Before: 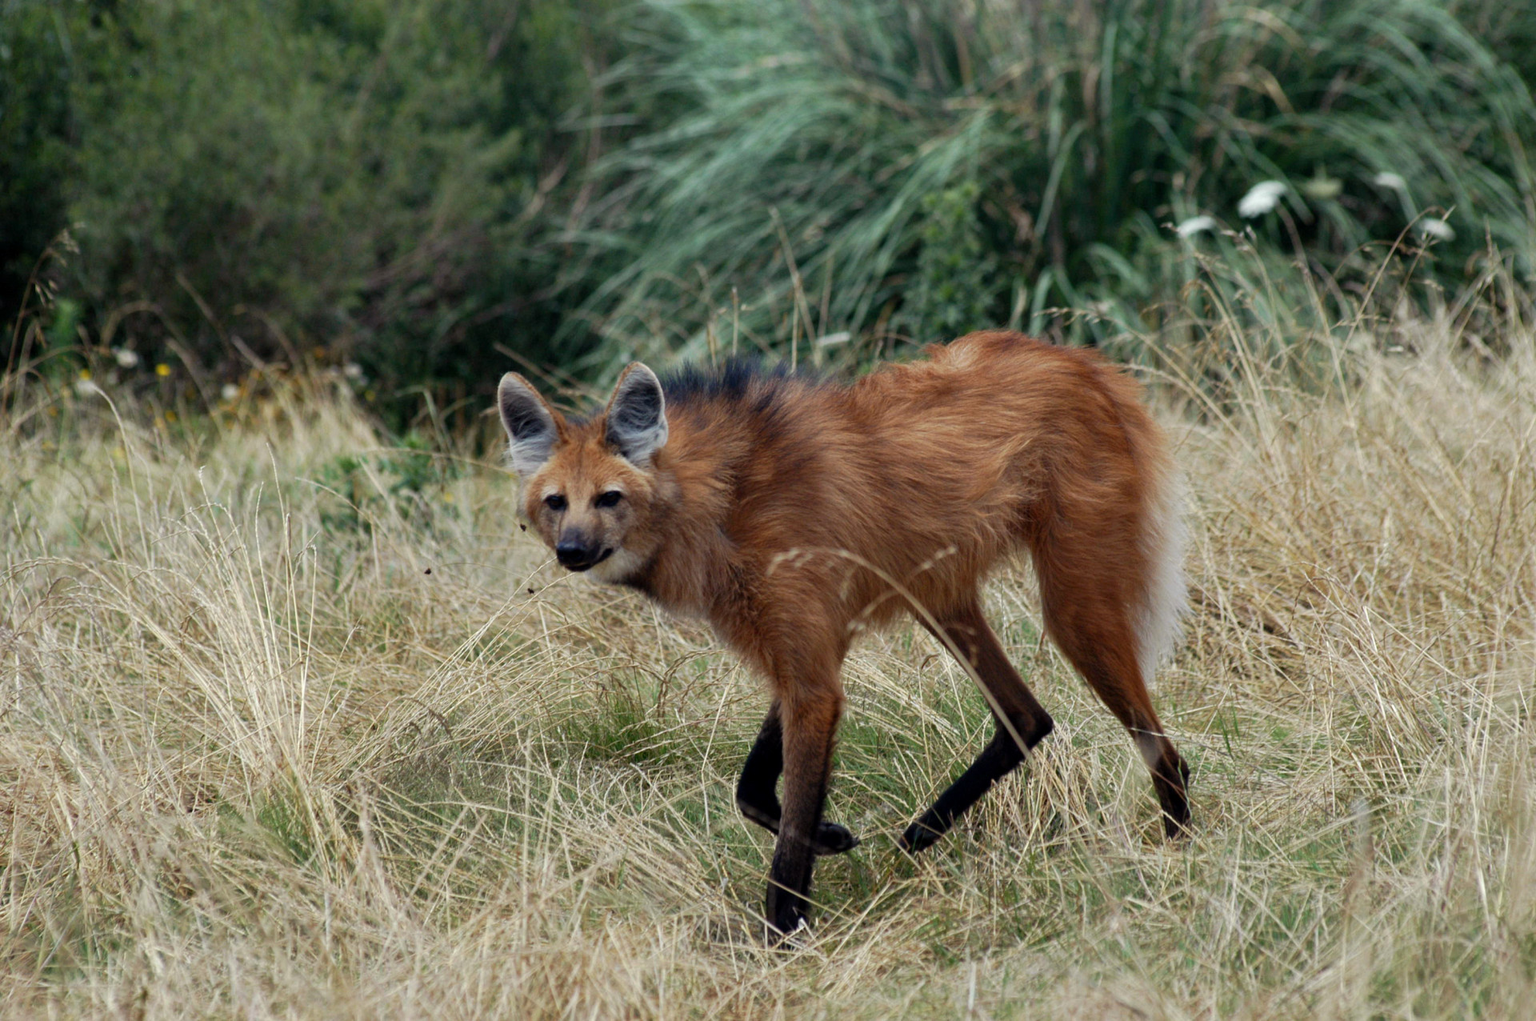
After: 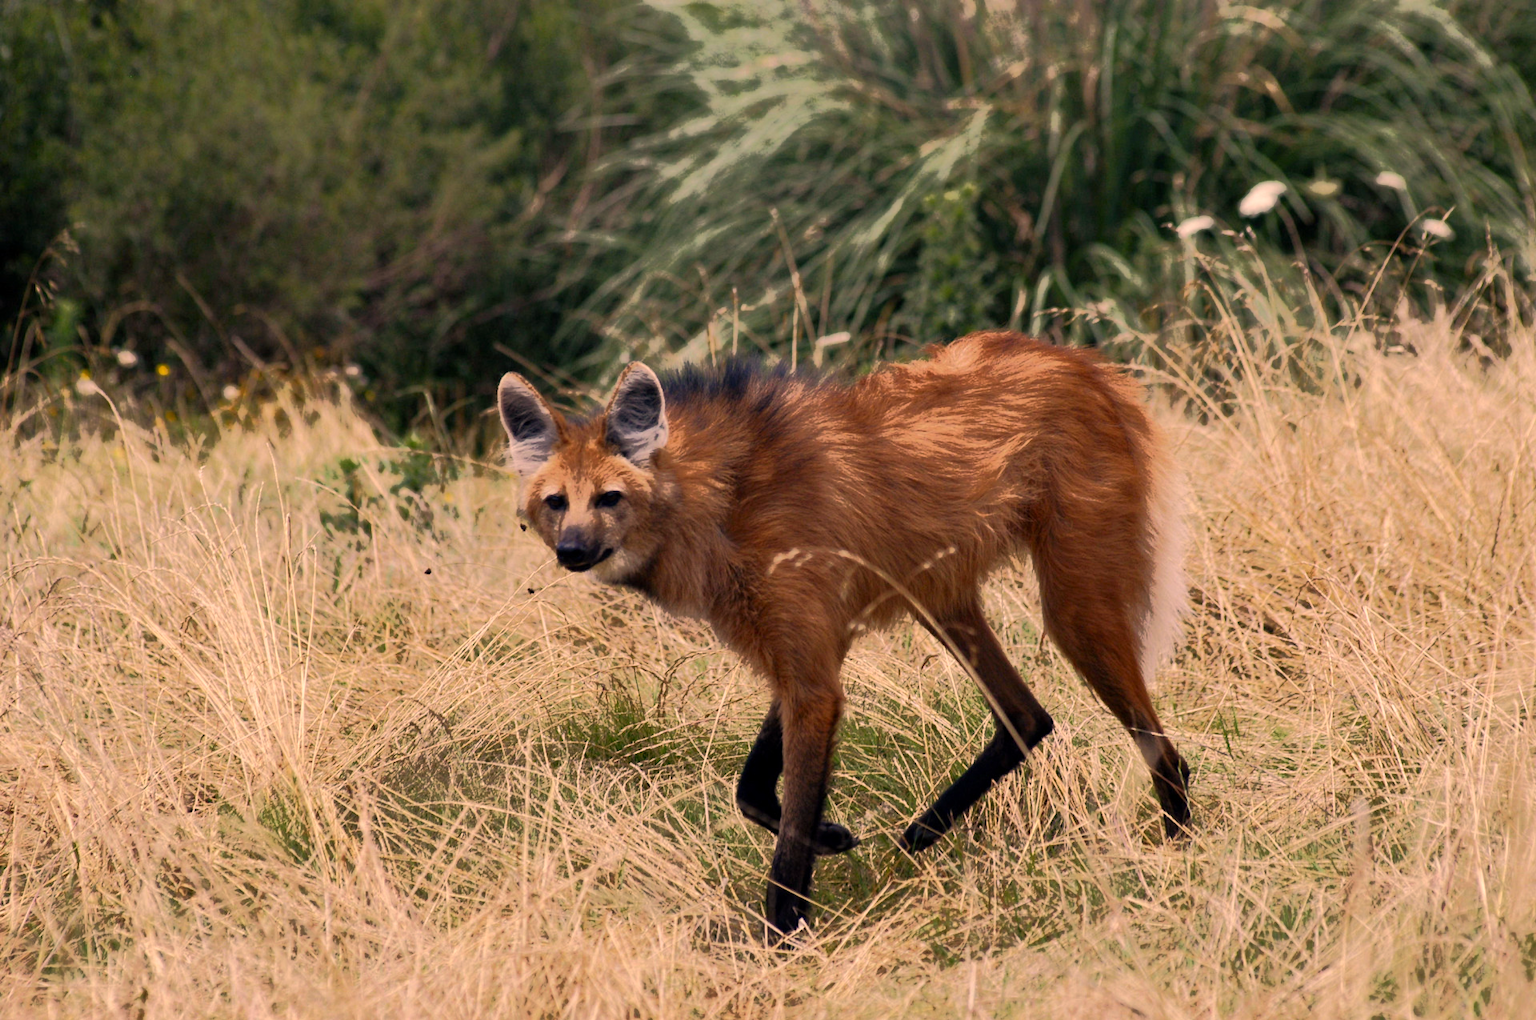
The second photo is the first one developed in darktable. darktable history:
color correction: highlights a* 21.1, highlights b* 19.74
tone curve: curves: ch0 [(0, 0) (0.003, 0.003) (0.011, 0.011) (0.025, 0.024) (0.044, 0.043) (0.069, 0.067) (0.1, 0.096) (0.136, 0.131) (0.177, 0.171) (0.224, 0.217) (0.277, 0.267) (0.335, 0.324) (0.399, 0.385) (0.468, 0.452) (0.543, 0.632) (0.623, 0.697) (0.709, 0.766) (0.801, 0.839) (0.898, 0.917) (1, 1)], color space Lab, independent channels, preserve colors none
